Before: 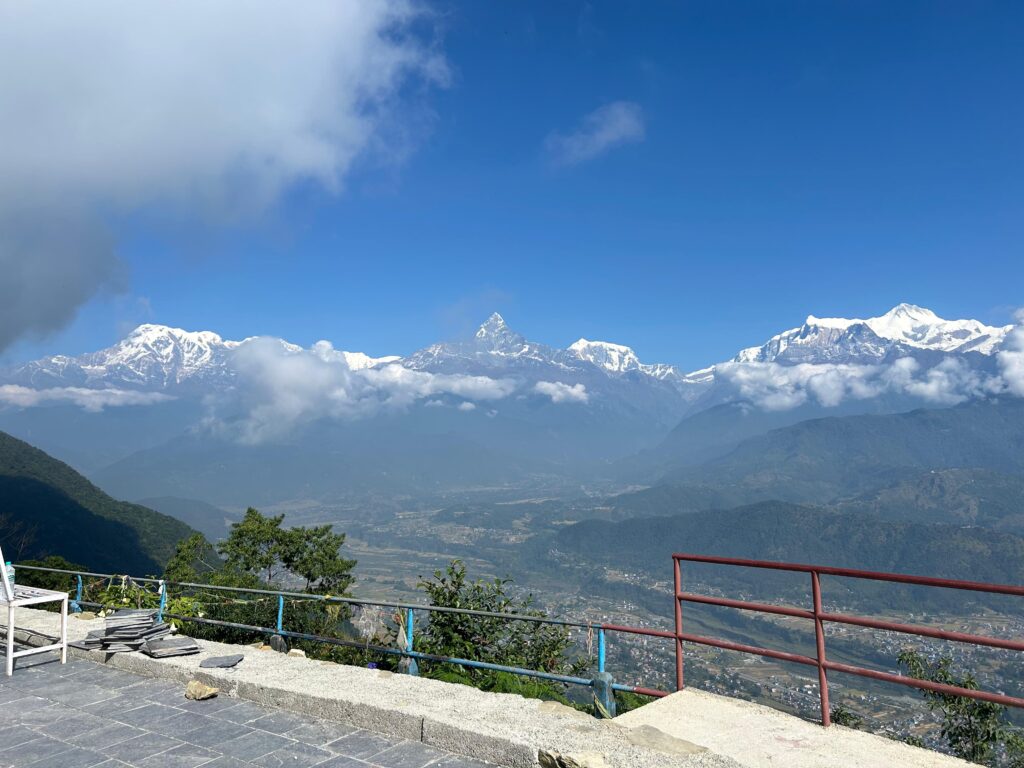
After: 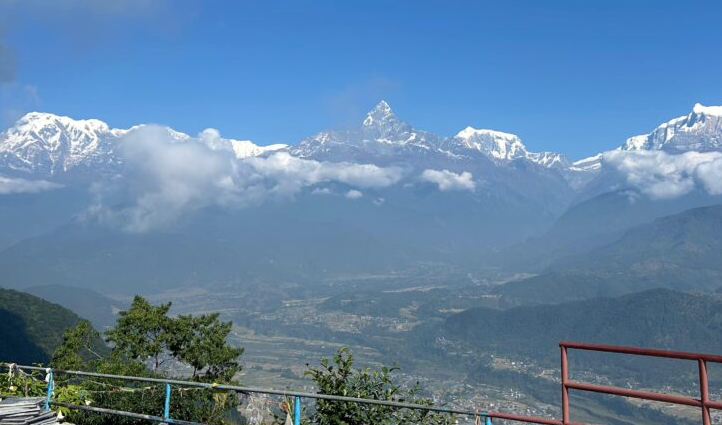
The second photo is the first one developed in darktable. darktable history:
crop: left 11.123%, top 27.61%, right 18.3%, bottom 17.034%
shadows and highlights: radius 264.75, soften with gaussian
